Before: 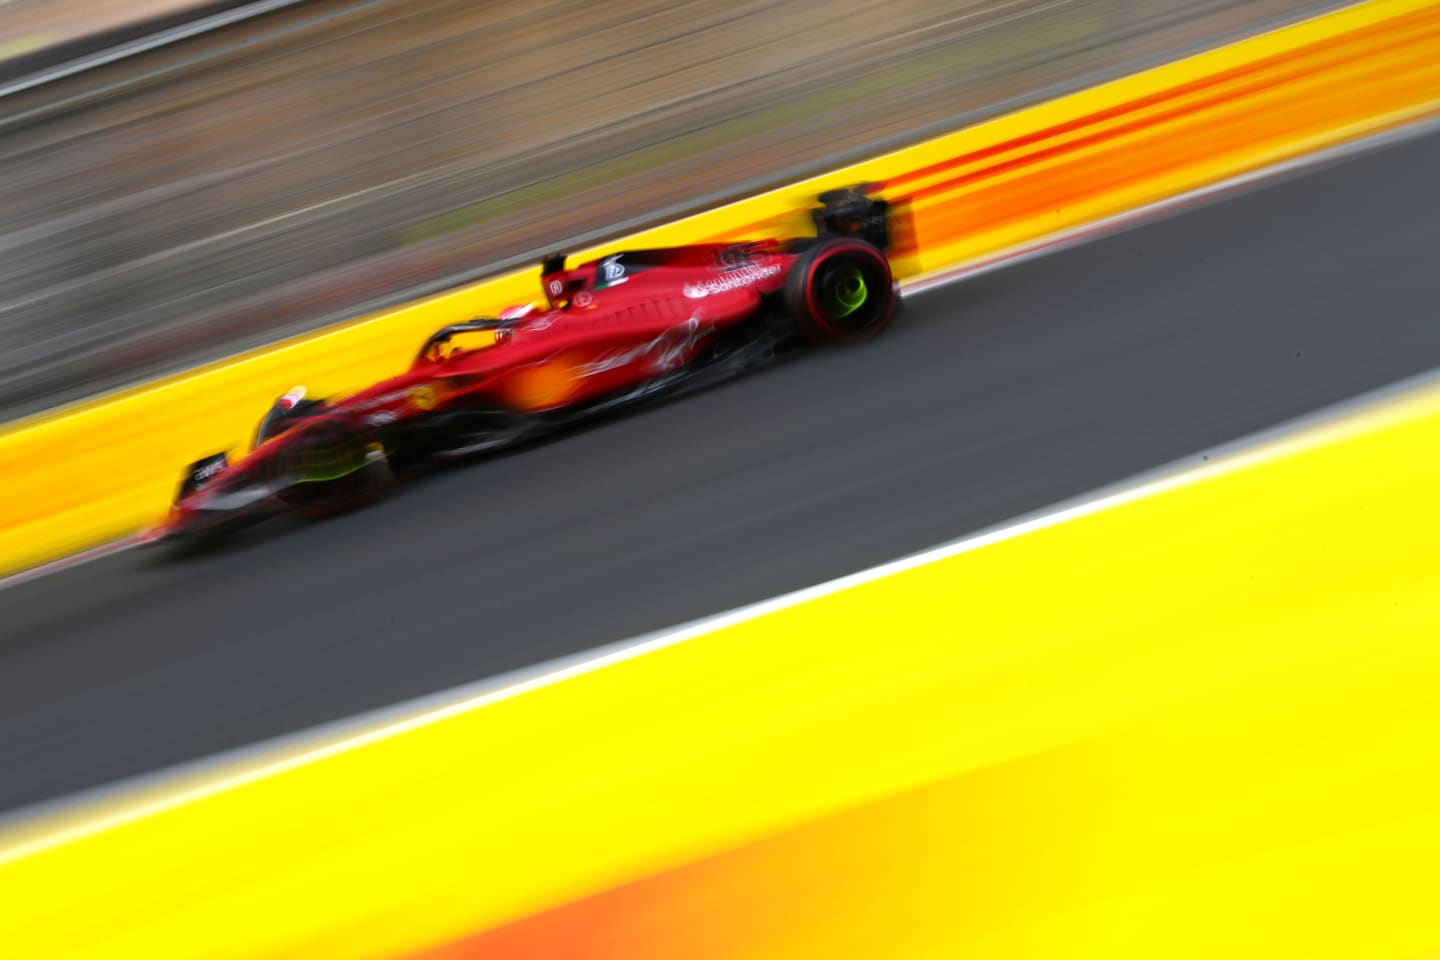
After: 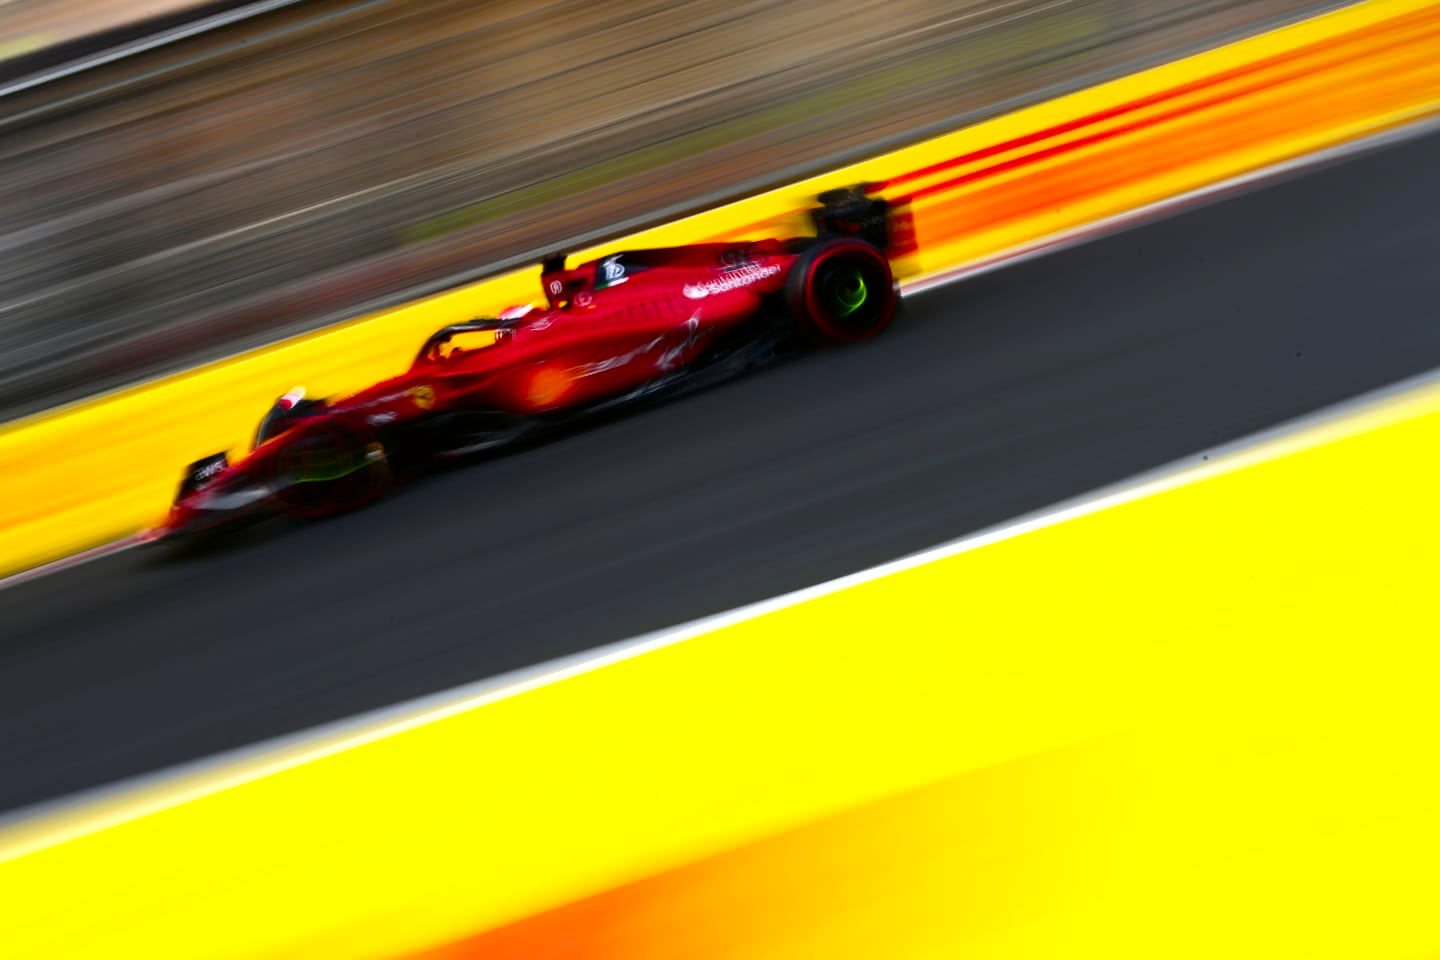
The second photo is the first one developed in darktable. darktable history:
contrast brightness saturation: contrast 0.212, brightness -0.105, saturation 0.213
